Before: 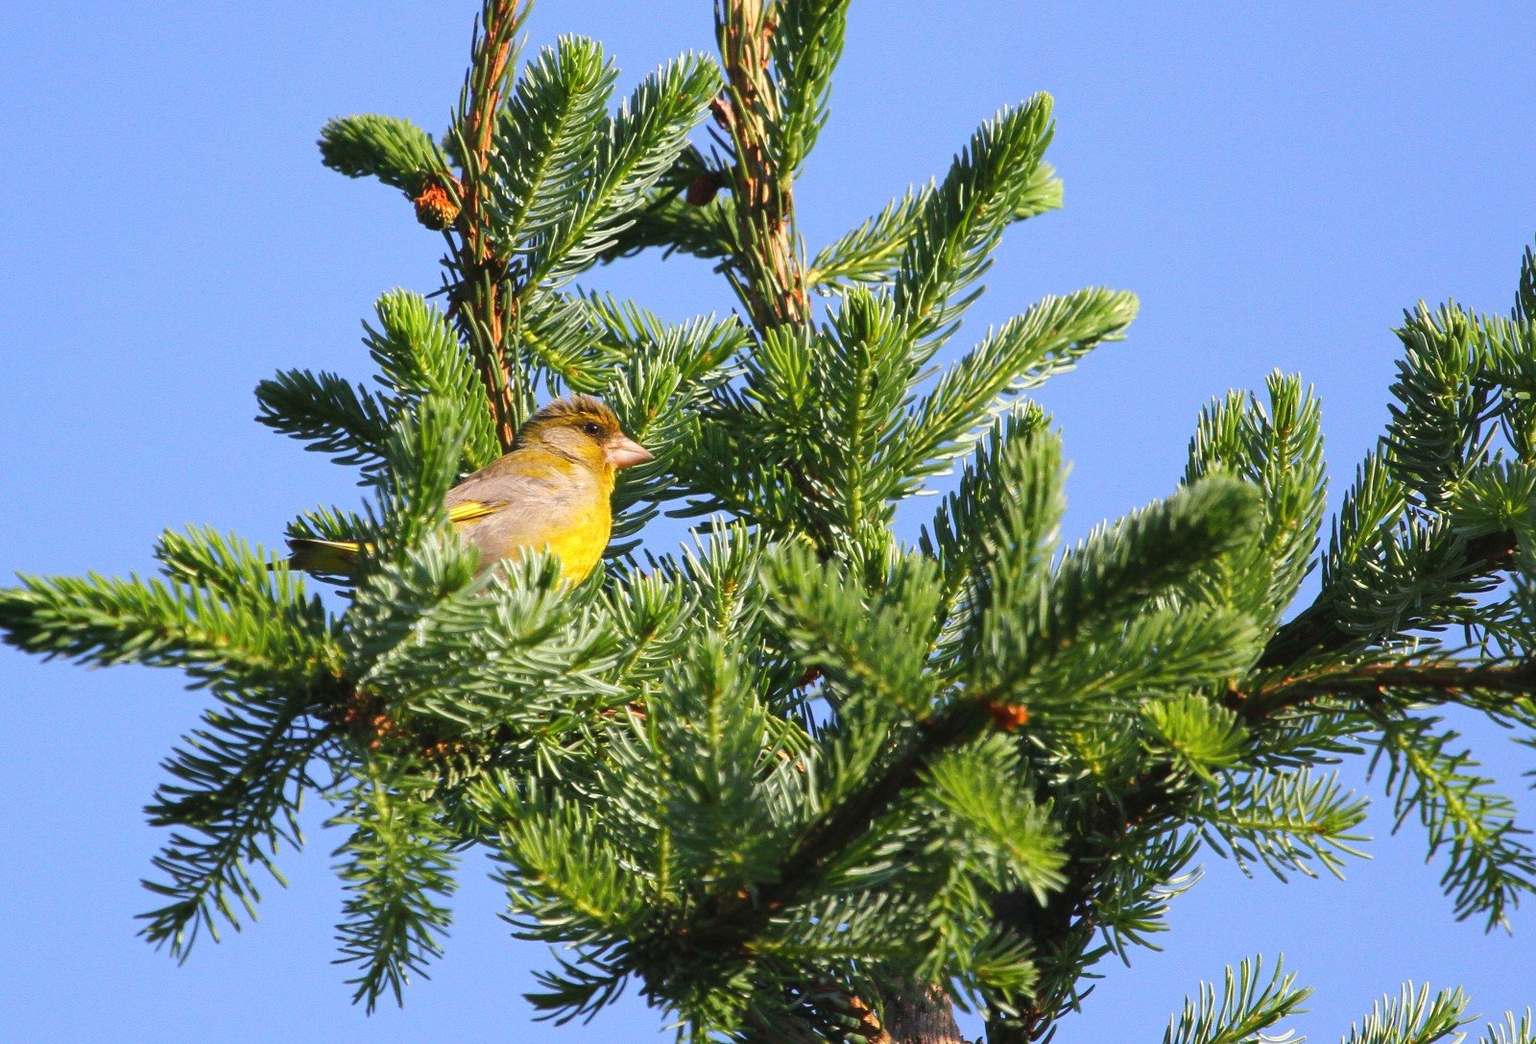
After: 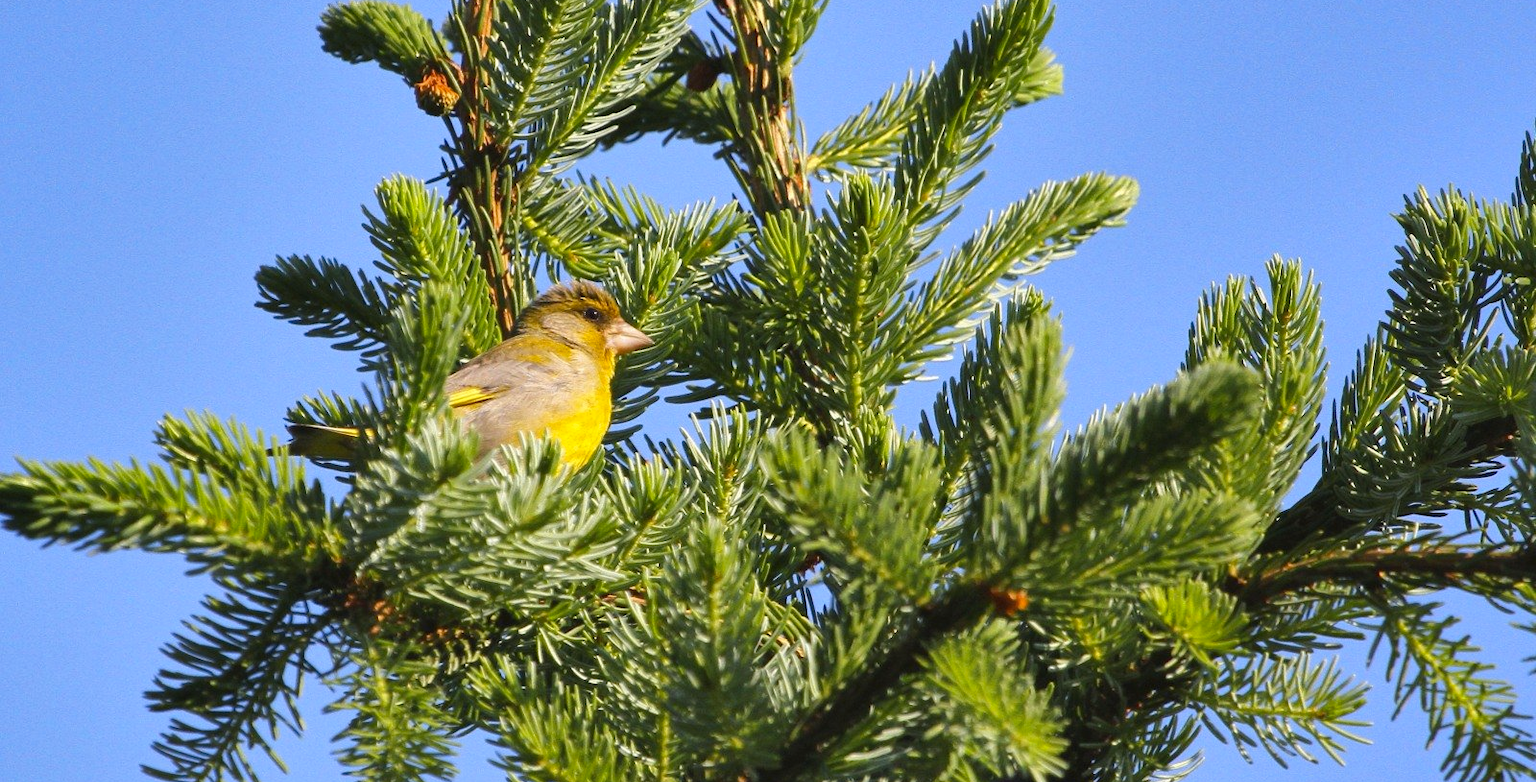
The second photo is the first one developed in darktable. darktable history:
crop: top 11.038%, bottom 13.962%
shadows and highlights: shadows 52.42, soften with gaussian
color contrast: green-magenta contrast 0.8, blue-yellow contrast 1.1, unbound 0
